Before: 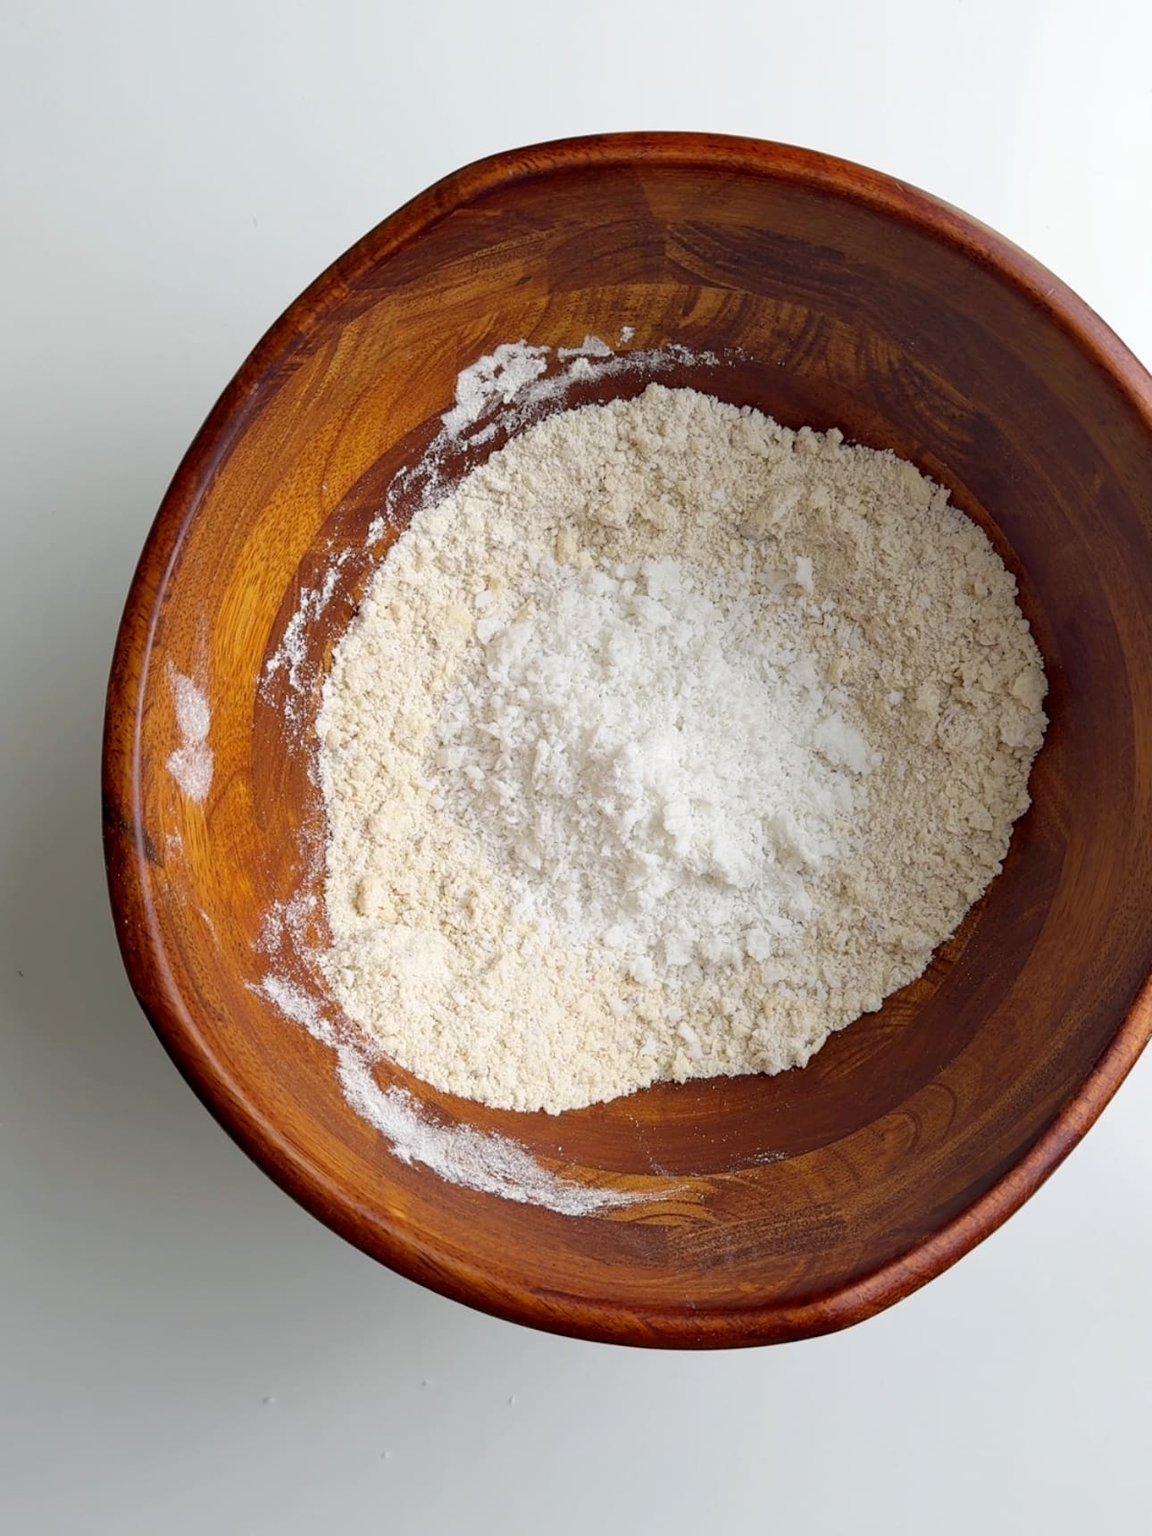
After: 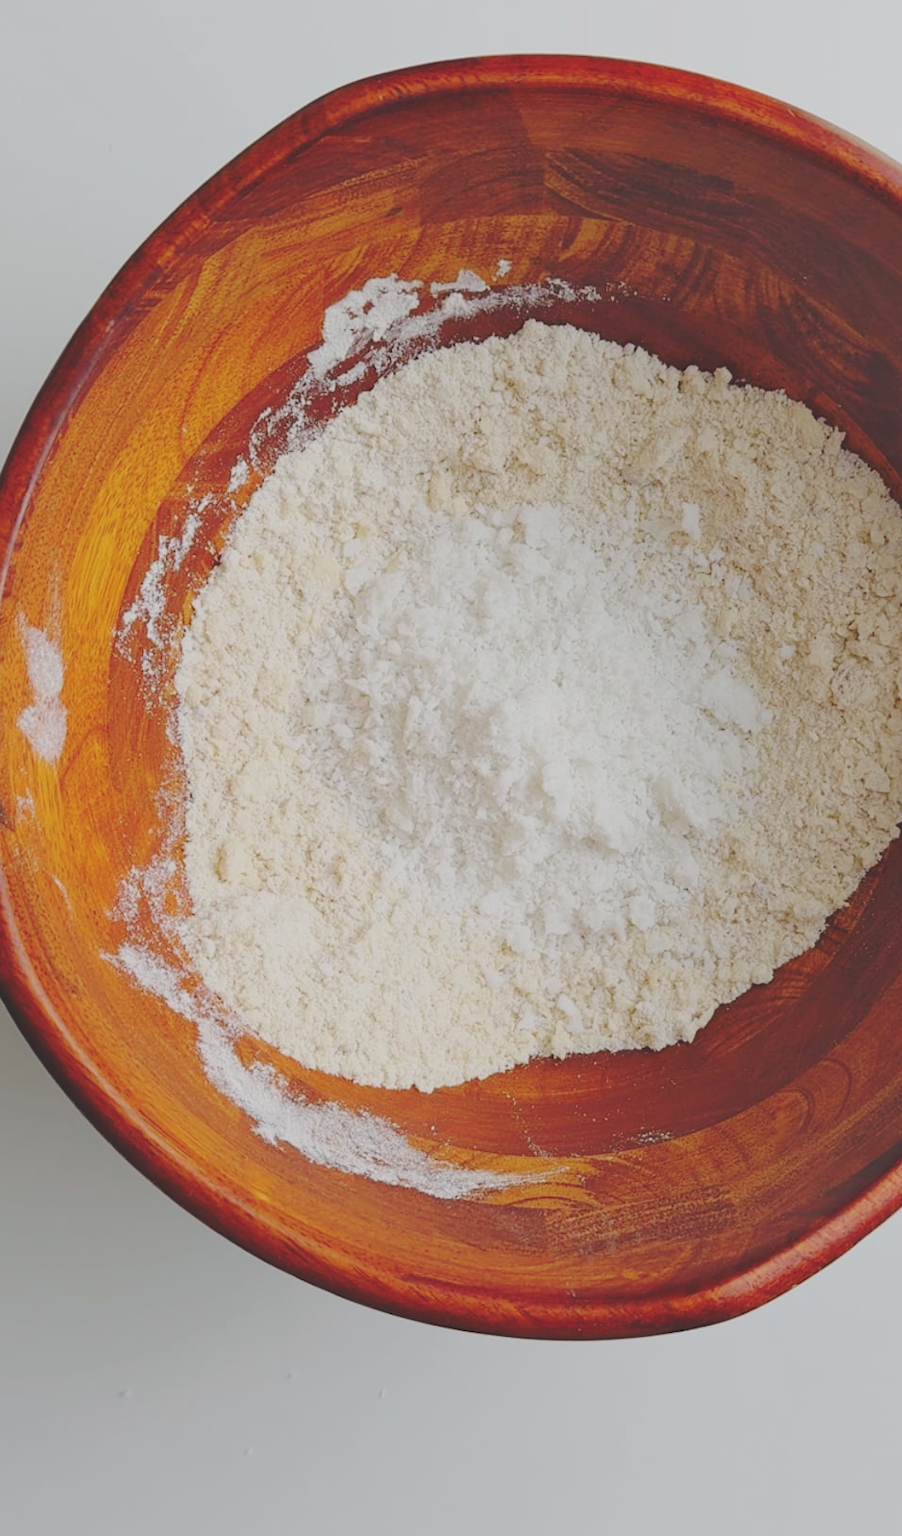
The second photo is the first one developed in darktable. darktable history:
crop and rotate: left 13.15%, top 5.251%, right 12.609%
color balance rgb: contrast -30%
base curve: curves: ch0 [(0, 0.024) (0.055, 0.065) (0.121, 0.166) (0.236, 0.319) (0.693, 0.726) (1, 1)], preserve colors none
